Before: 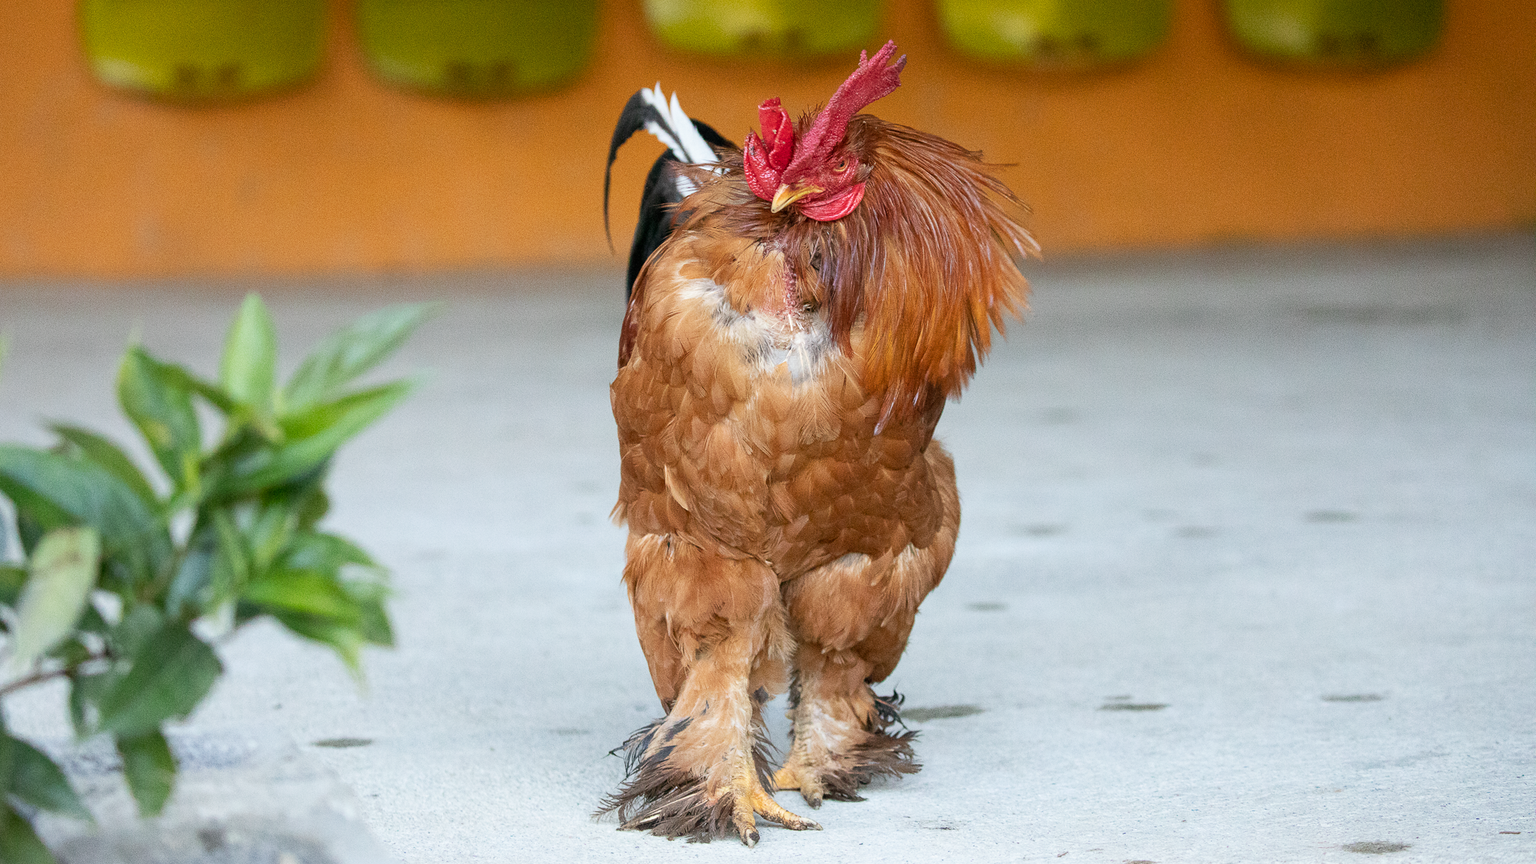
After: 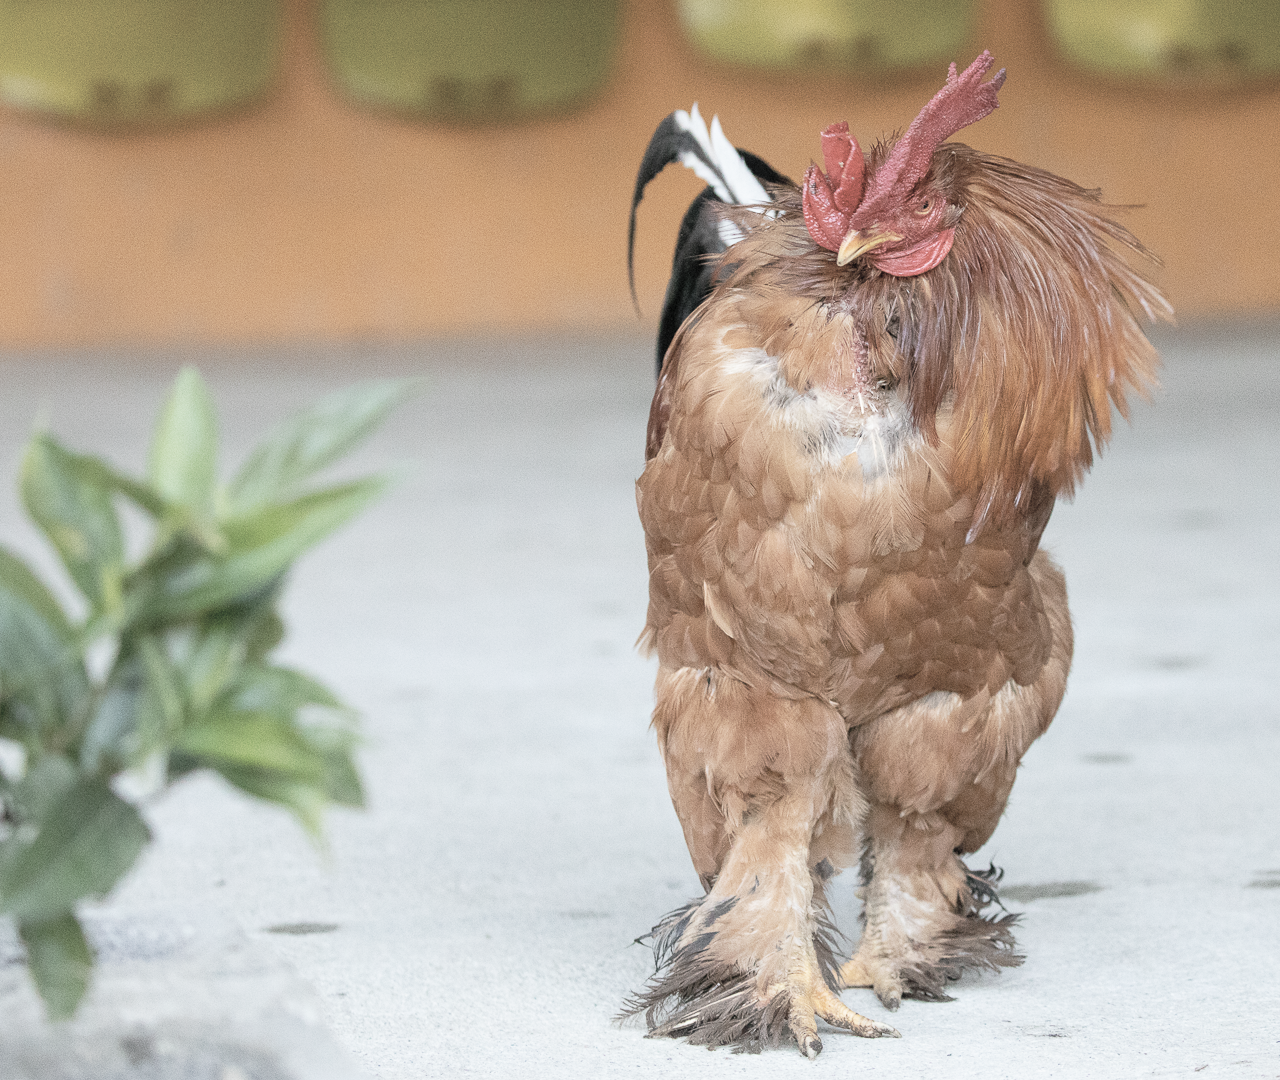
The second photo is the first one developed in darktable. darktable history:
contrast brightness saturation: brightness 0.18, saturation -0.5
crop and rotate: left 6.617%, right 26.717%
